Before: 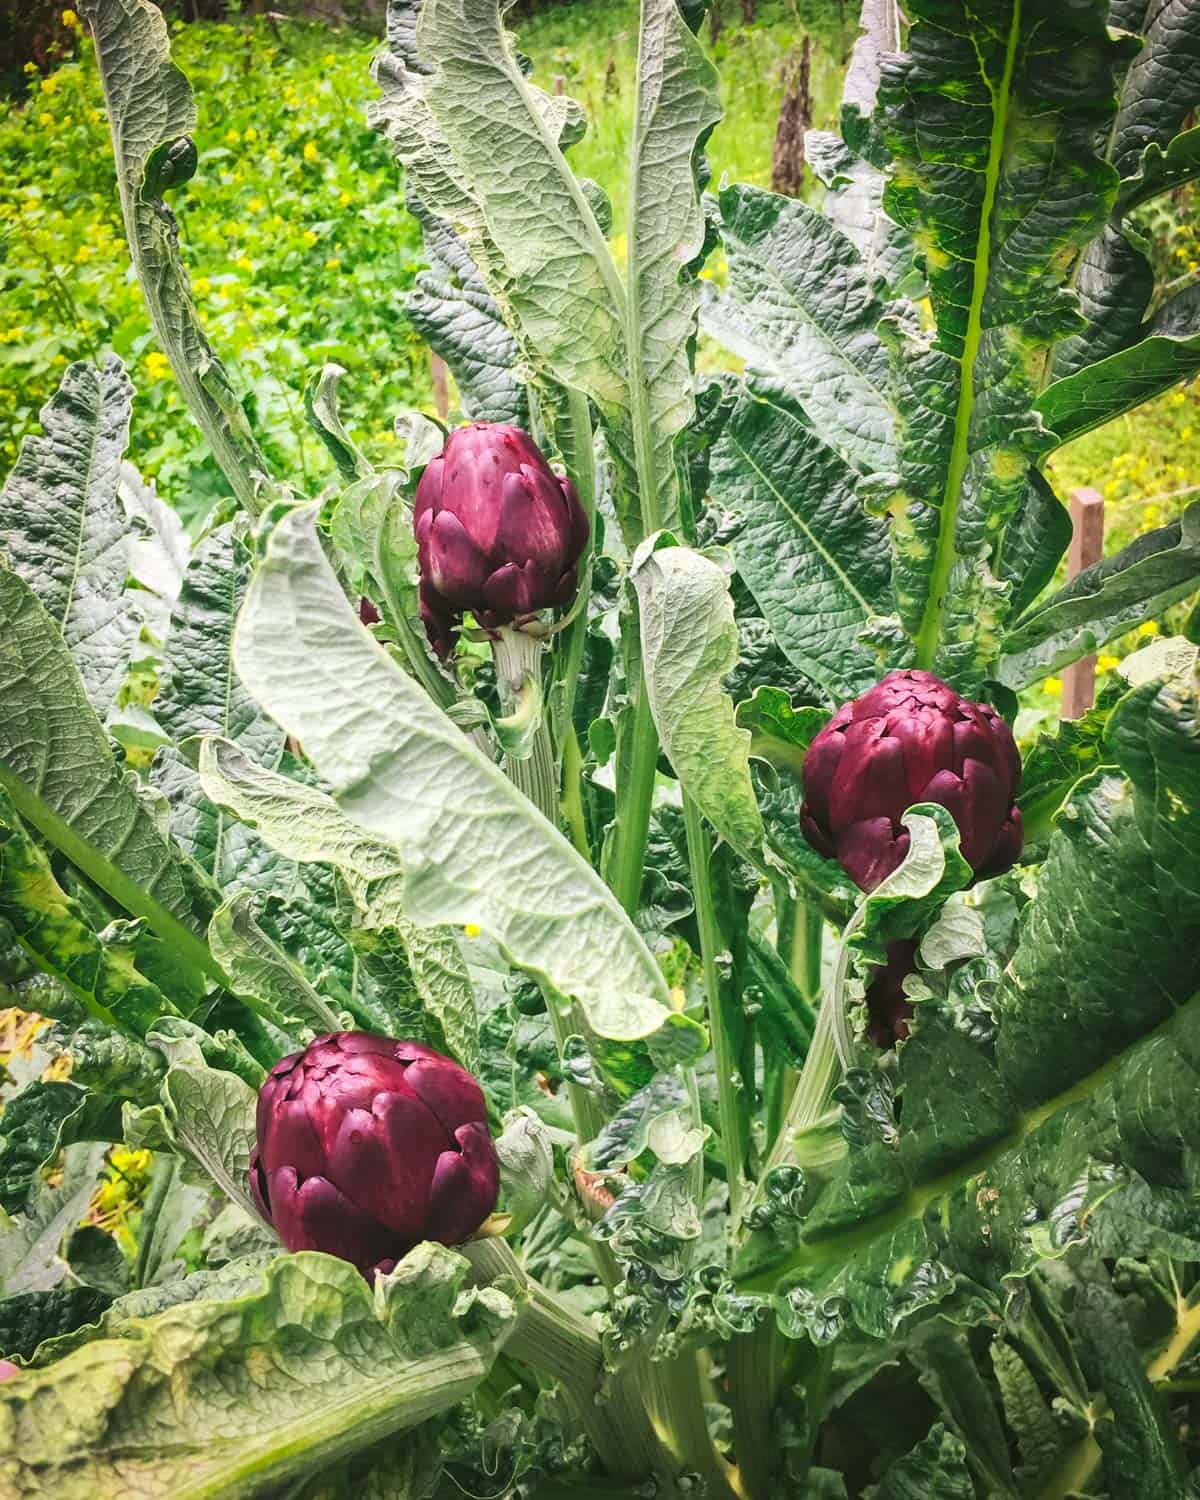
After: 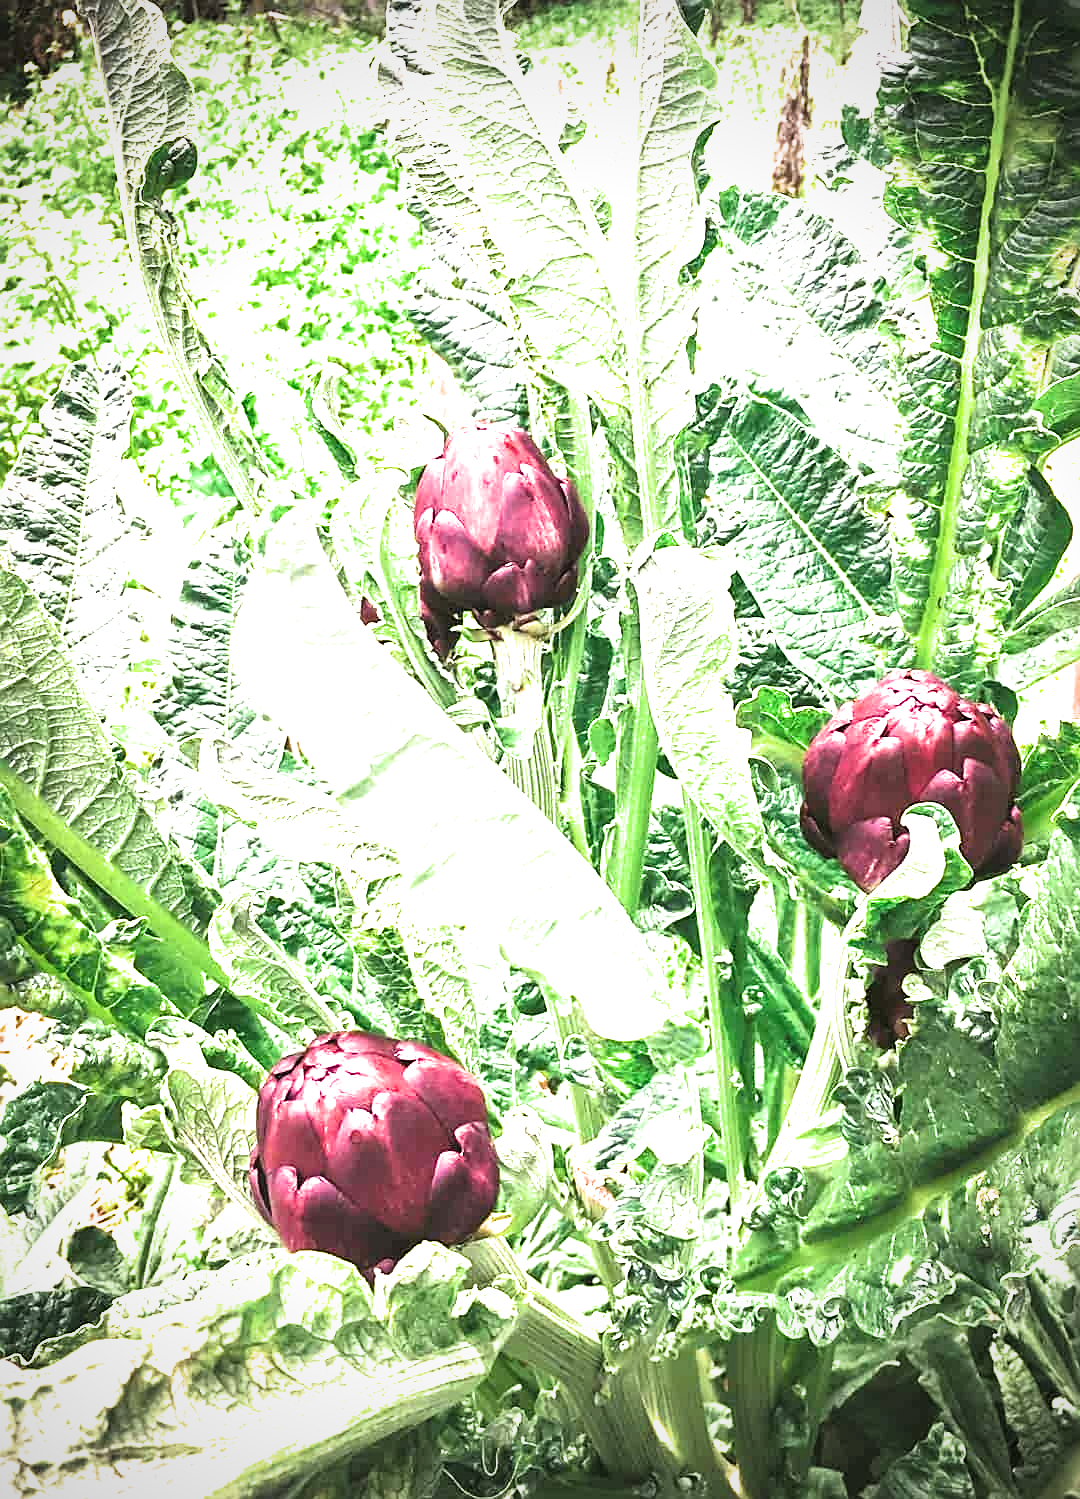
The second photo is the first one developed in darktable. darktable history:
exposure: black level correction 0, exposure 1.489 EV, compensate highlight preservation false
crop: right 9.489%, bottom 0.033%
sharpen: on, module defaults
vignetting: fall-off start 74.26%, fall-off radius 65.92%
filmic rgb: black relative exposure -7.97 EV, white relative exposure 2.46 EV, threshold 2.99 EV, hardness 6.35, enable highlight reconstruction true
